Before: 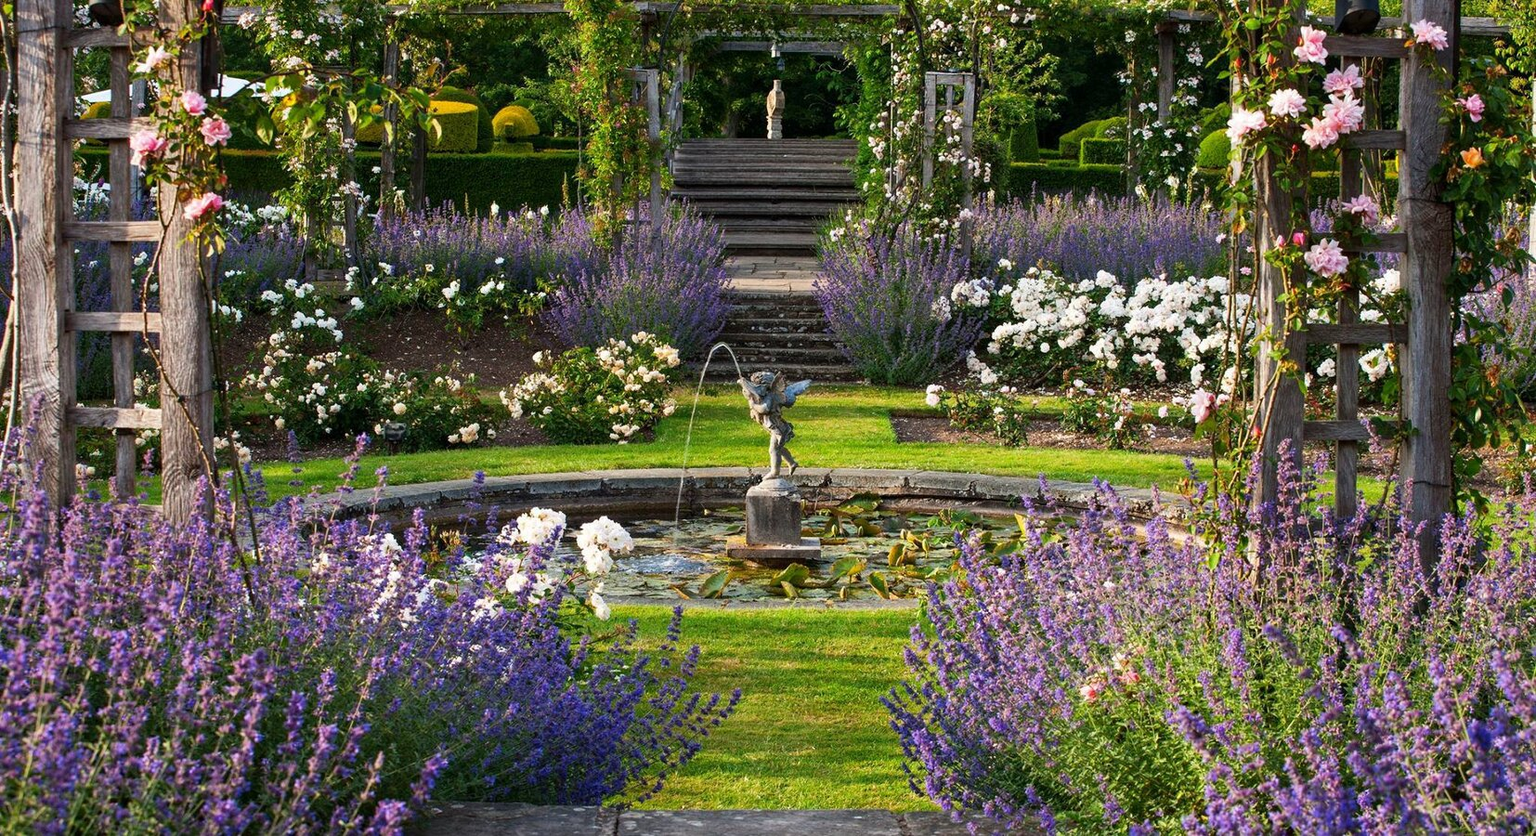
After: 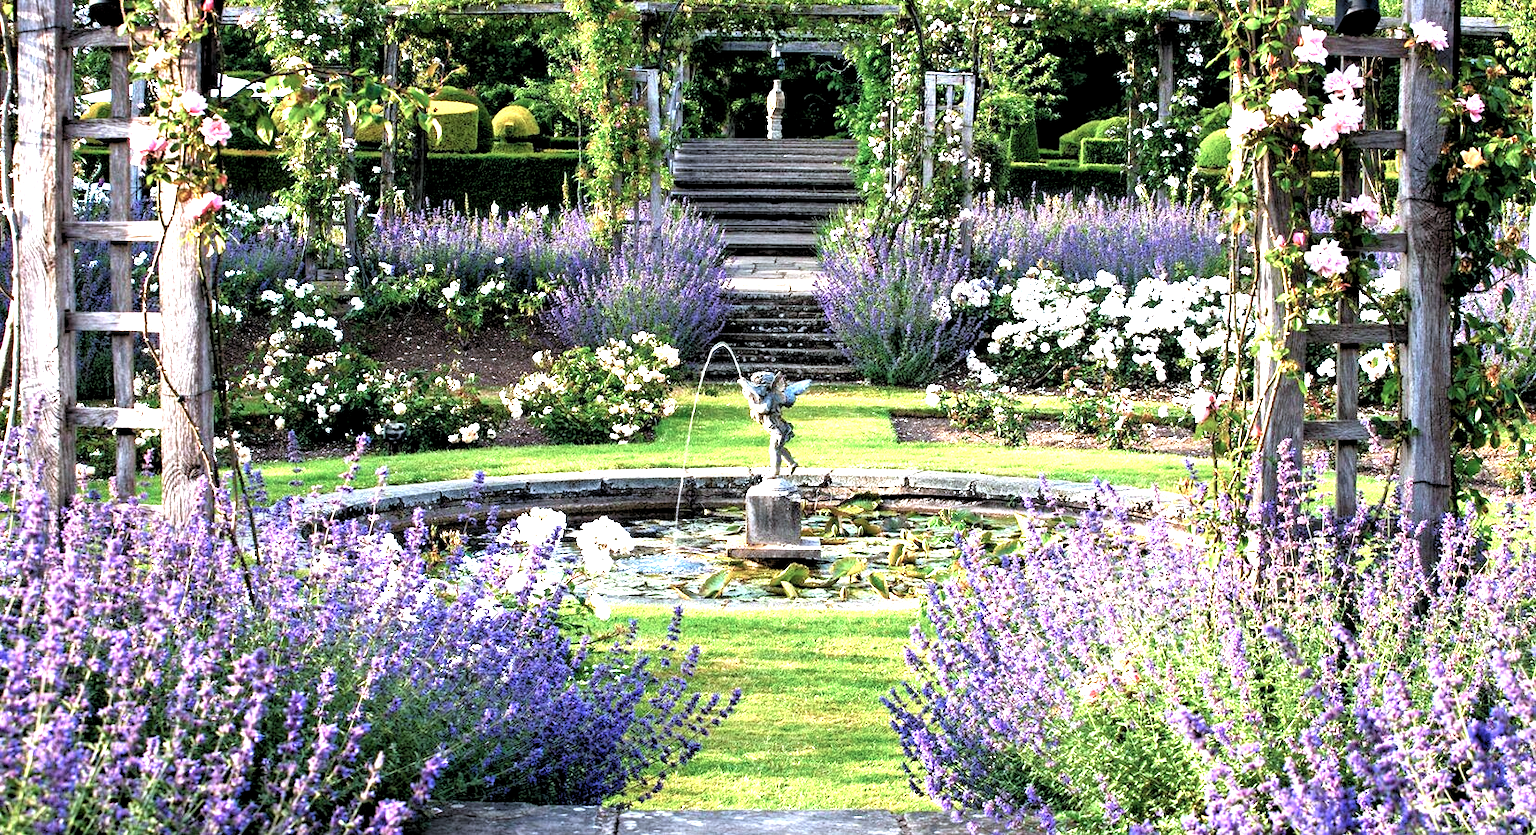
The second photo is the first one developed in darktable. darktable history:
color calibration: illuminant as shot in camera, x 0.369, y 0.376, temperature 4328.46 K, gamut compression 3
exposure: black level correction 0, exposure 1.6 EV, compensate exposure bias true, compensate highlight preservation false
rgb levels: levels [[0.034, 0.472, 0.904], [0, 0.5, 1], [0, 0.5, 1]]
